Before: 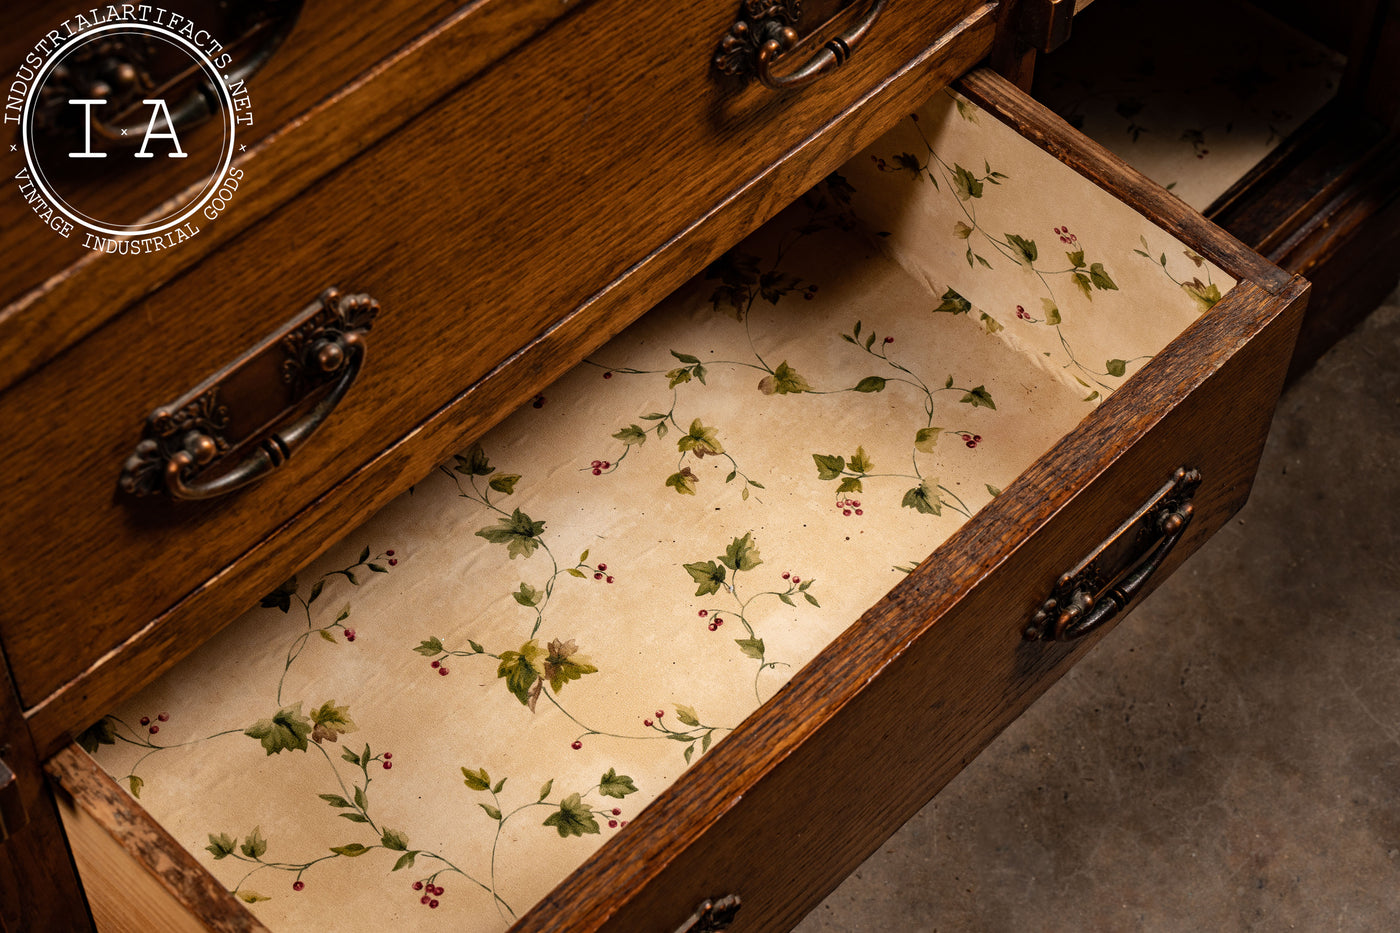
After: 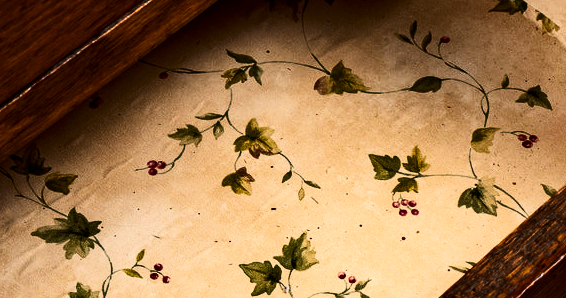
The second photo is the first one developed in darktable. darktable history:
contrast brightness saturation: contrast 0.19, brightness -0.11, saturation 0.21
crop: left 31.751%, top 32.172%, right 27.8%, bottom 35.83%
tone curve: curves: ch0 [(0, 0) (0.055, 0.031) (0.282, 0.215) (0.729, 0.785) (1, 1)], color space Lab, linked channels, preserve colors none
